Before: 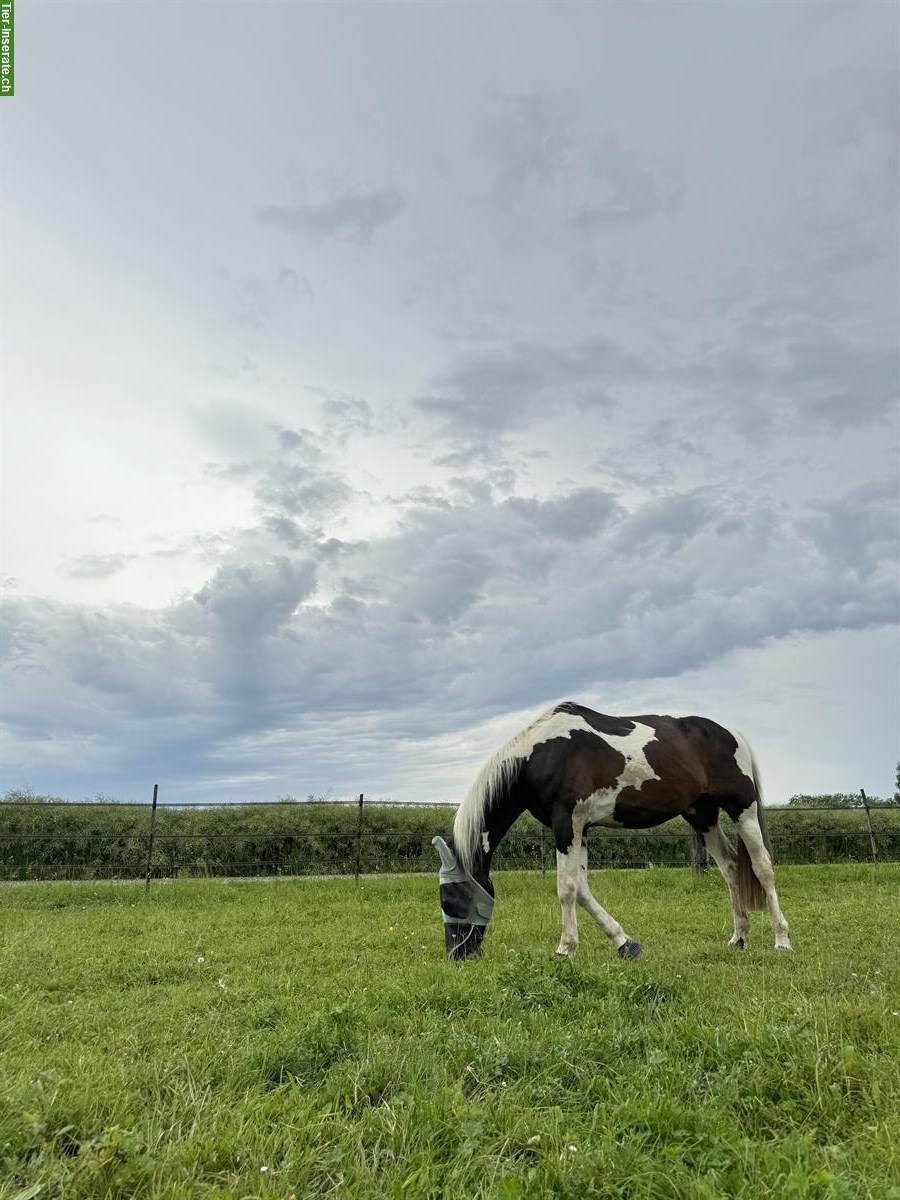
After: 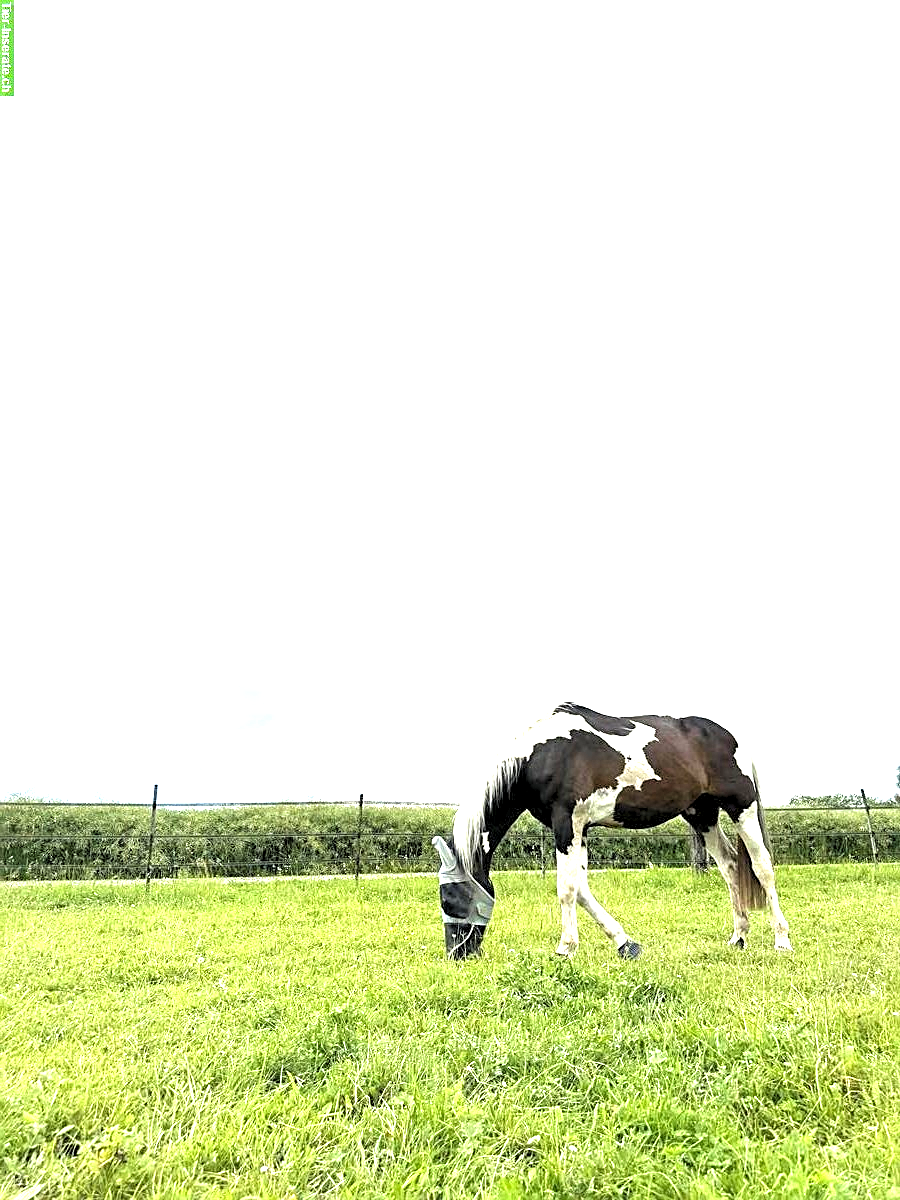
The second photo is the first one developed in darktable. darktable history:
sharpen: on, module defaults
levels: levels [0.073, 0.497, 0.972]
exposure: black level correction 0, exposure 2 EV, compensate highlight preservation false
